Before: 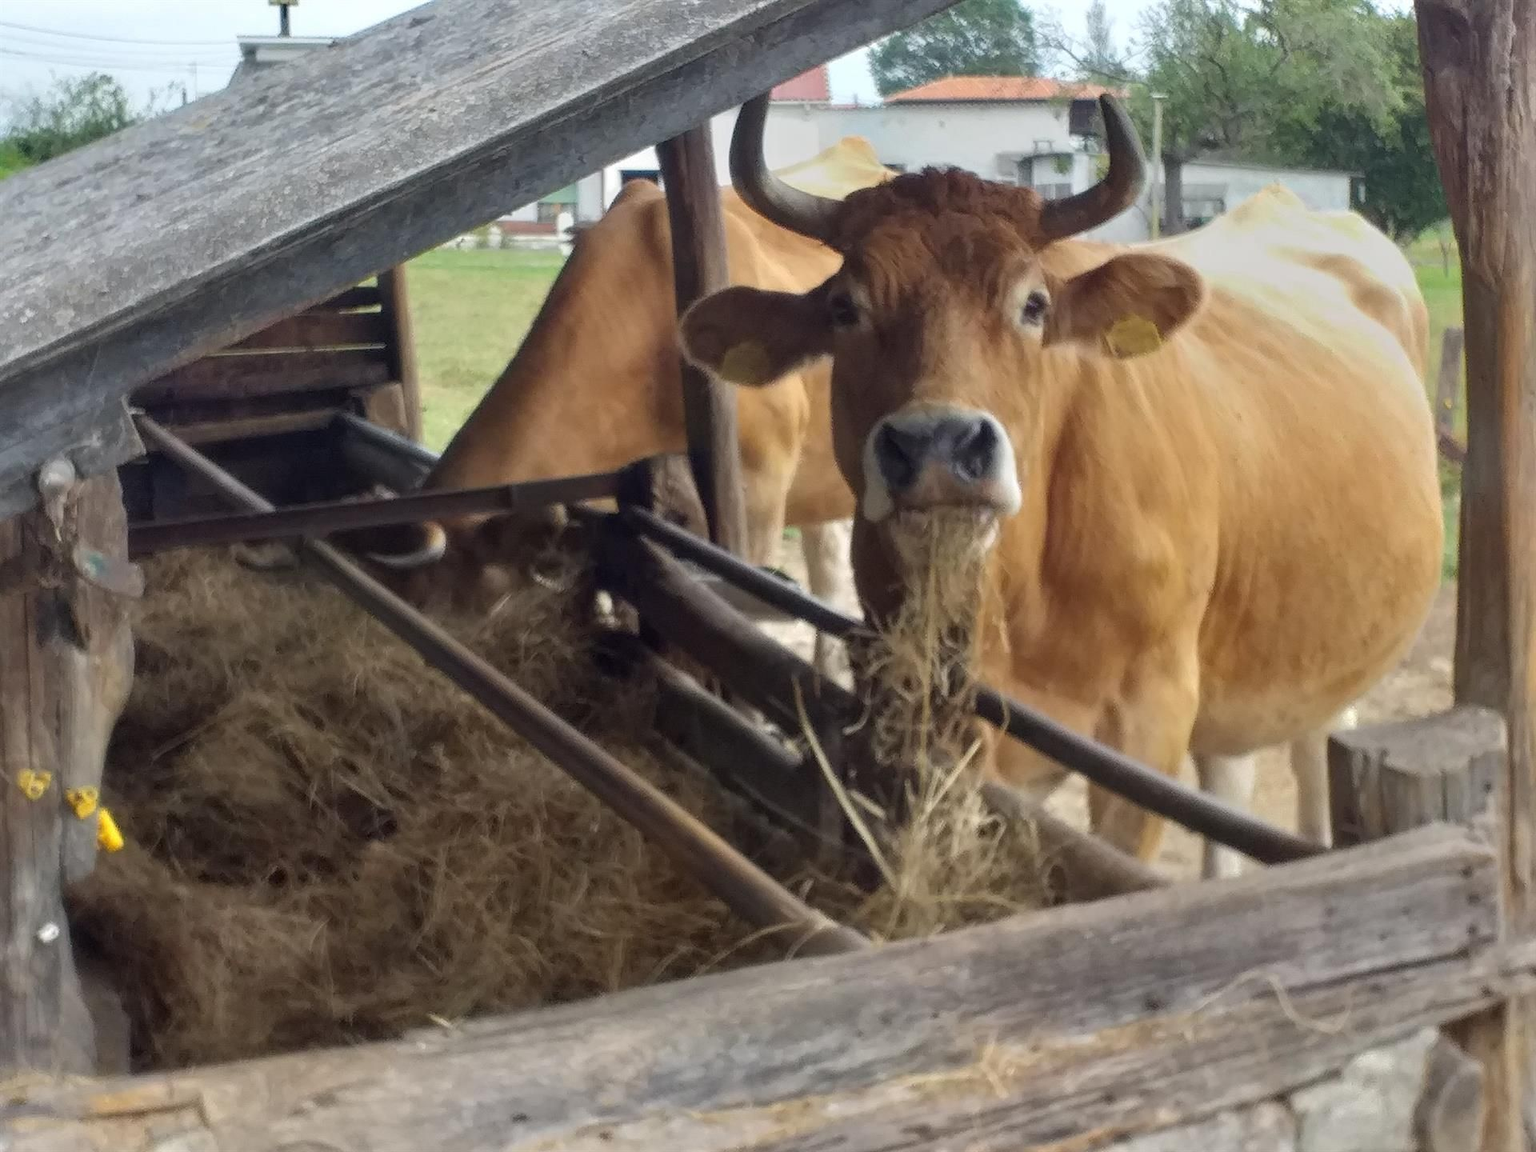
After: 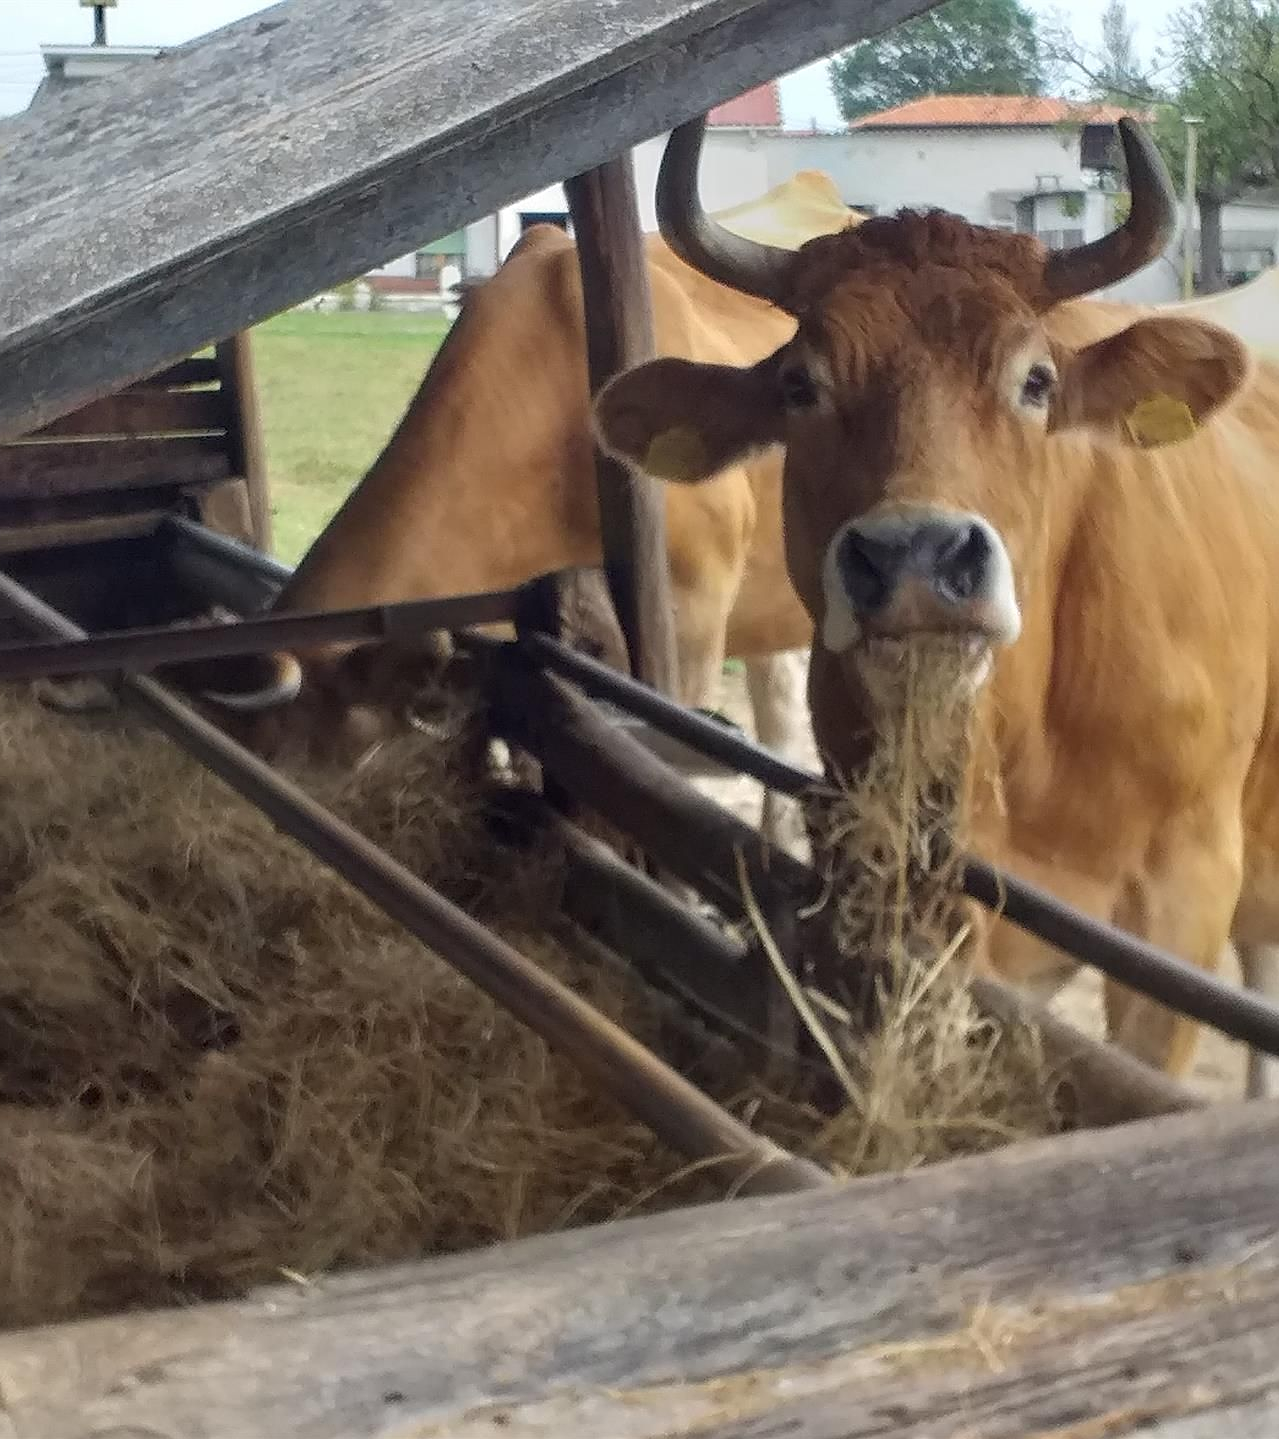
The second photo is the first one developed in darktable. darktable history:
crop and rotate: left 13.333%, right 20.011%
sharpen: on, module defaults
